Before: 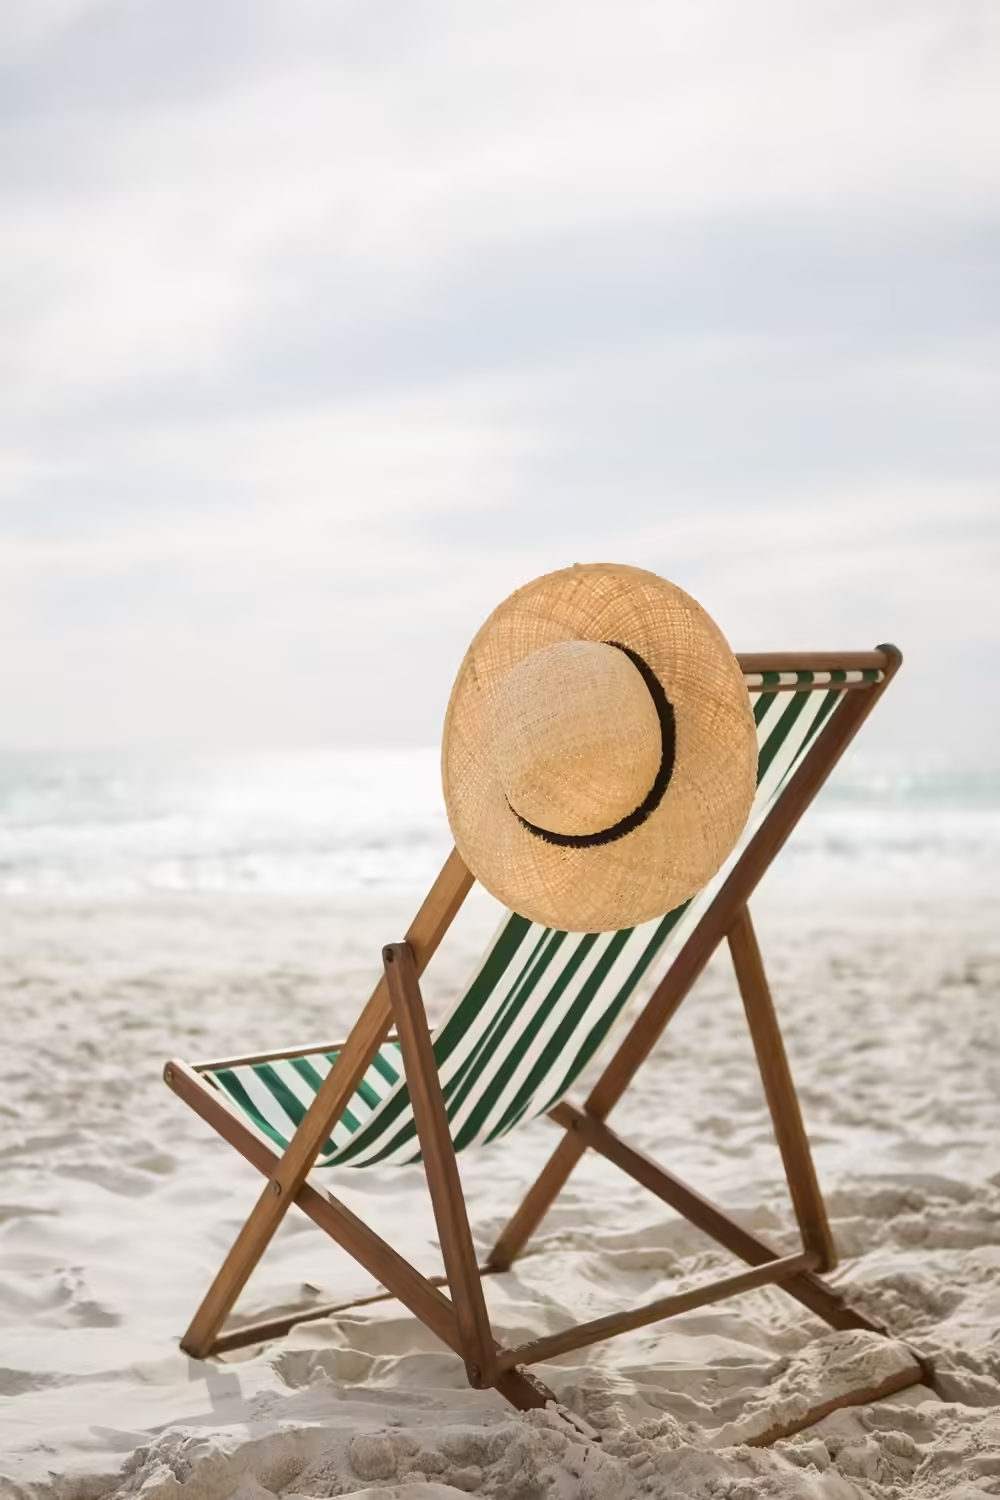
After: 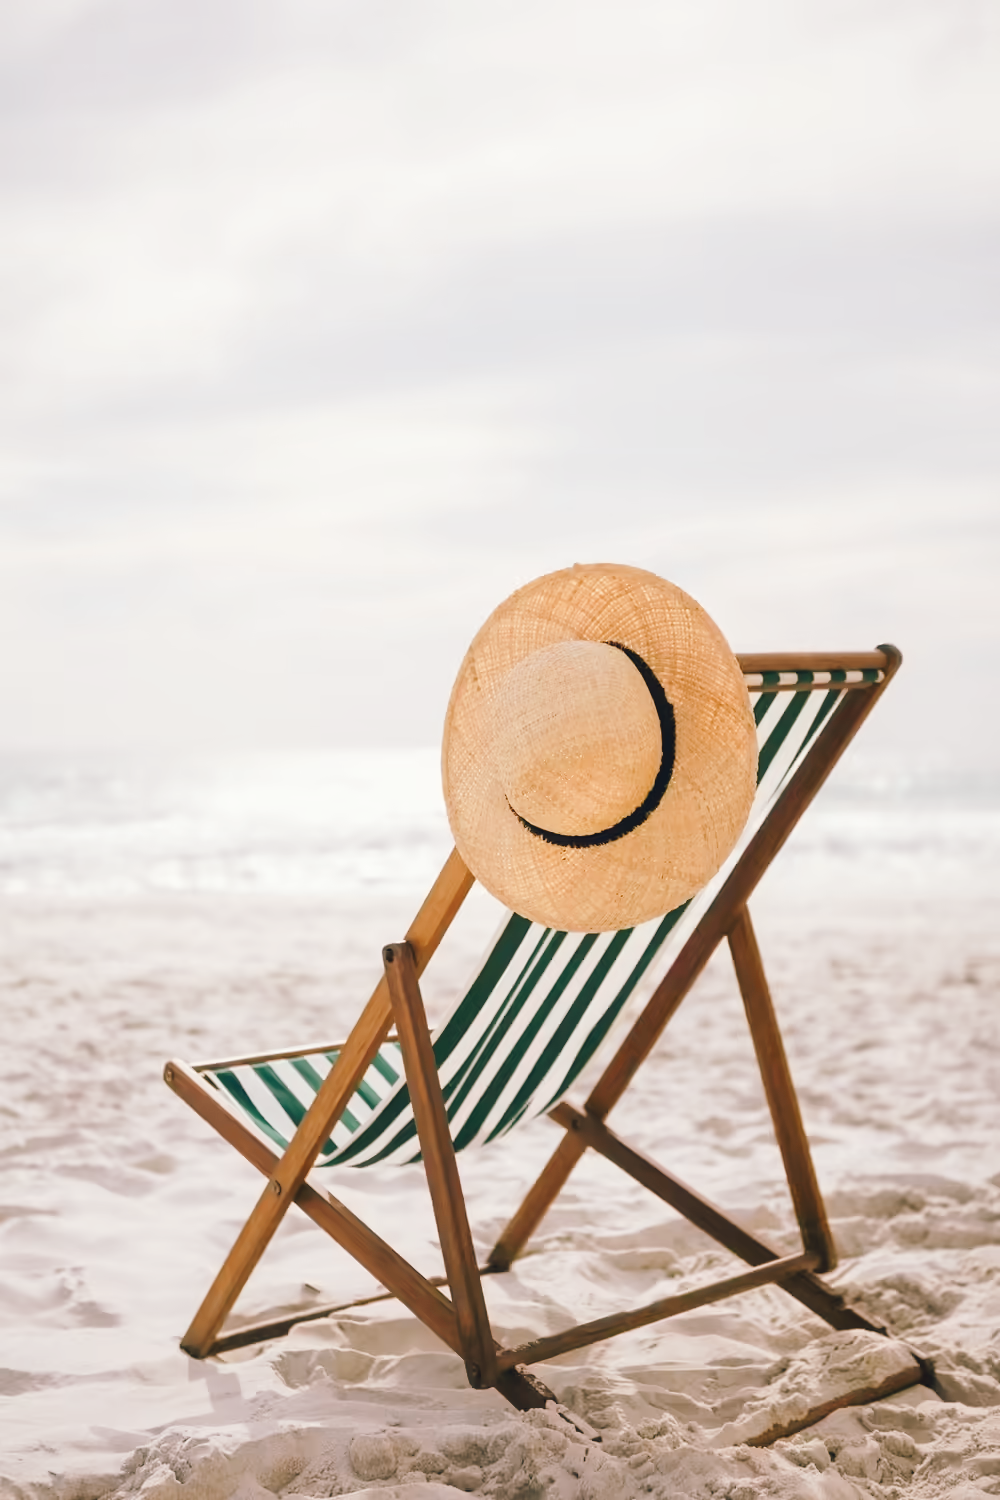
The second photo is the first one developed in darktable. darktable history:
tone curve: curves: ch0 [(0, 0) (0.003, 0.047) (0.011, 0.05) (0.025, 0.053) (0.044, 0.057) (0.069, 0.062) (0.1, 0.084) (0.136, 0.115) (0.177, 0.159) (0.224, 0.216) (0.277, 0.289) (0.335, 0.382) (0.399, 0.474) (0.468, 0.561) (0.543, 0.636) (0.623, 0.705) (0.709, 0.778) (0.801, 0.847) (0.898, 0.916) (1, 1)], preserve colors none
color look up table: target L [93.27, 94.24, 89.03, 82.97, 84.54, 66.42, 60.79, 62.73, 42.32, 38.99, 23.43, 200.7, 88.63, 80.77, 64.72, 58.62, 58.27, 53.07, 53.29, 54.09, 48.66, 39.55, 30.58, 22.2, 17.61, 2.089, 96.45, 78.4, 75.52, 81.61, 79, 56.35, 69.86, 56.43, 55.16, 52.1, 53.61, 28.37, 35.62, 26.07, 6.365, 88.46, 90.35, 76.61, 68.45, 76.08, 69.22, 39.35, 39.39], target a [-4.757, -14.77, -22.07, -7.901, -29.31, -25.49, -50.42, -19.78, -16.81, -30.08, -20.34, 0, 6.916, 3.34, 48.51, 56.69, 16.58, 35.86, 71.11, 63.28, 70.02, 54.33, 4.401, 33.33, 5.561, -4.077, 3.718, 33.26, 40.29, 21.32, 38.61, 69.29, 8.324, 26.33, 14.02, 49.28, 41.31, 30.13, 19.31, 13.92, 6.818, -24.55, -12.4, -25.84, 1.192, -5.994, -16.85, -22.09, -11.63], target b [29.74, 46.31, 27.54, 10.85, 7.073, 45.1, 34.63, 11.22, 27.73, 19.62, 8.947, 0, 27.03, 63.47, 30.08, 59.32, 27.69, 47.38, 27.4, 18.44, 53.72, 36.63, 2.672, 4.551, 13.93, -17.09, -1.013, -0.476, -12.13, -19.19, -22.64, -4.925, -40.55, -9.887, -32.88, -23.82, -43.08, -15.25, -66.63, -47.01, -24.59, -13.86, -6.597, -8.242, -2.343, -26.51, -19.02, -4.402, -29], num patches 49
